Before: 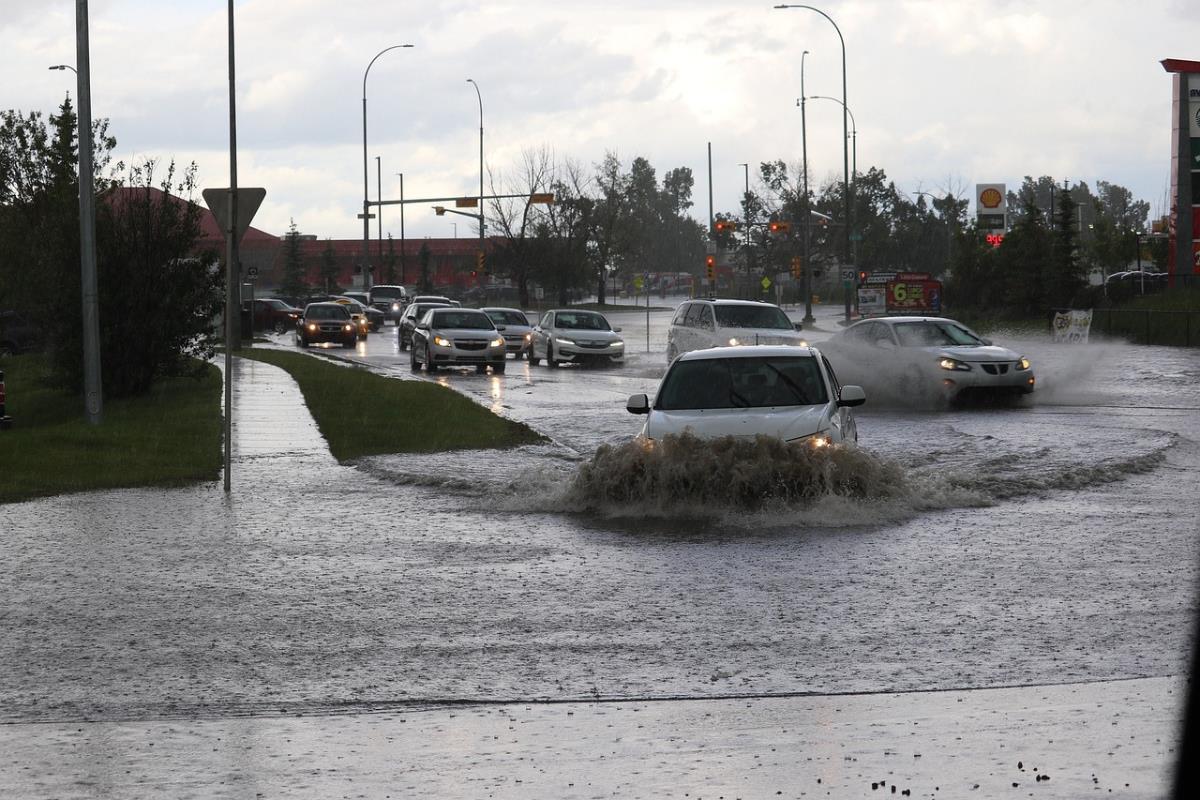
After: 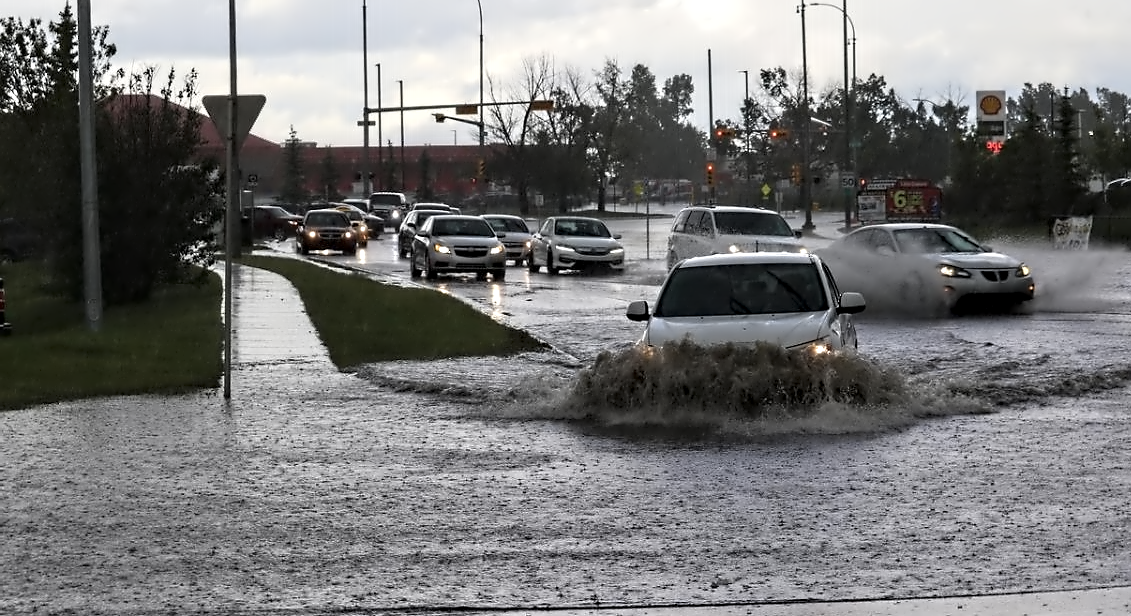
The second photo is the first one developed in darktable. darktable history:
crop and rotate: angle 0.03°, top 11.643%, right 5.651%, bottom 11.189%
contrast equalizer: octaves 7, y [[0.5, 0.542, 0.583, 0.625, 0.667, 0.708], [0.5 ×6], [0.5 ×6], [0, 0.033, 0.067, 0.1, 0.133, 0.167], [0, 0.05, 0.1, 0.15, 0.2, 0.25]]
